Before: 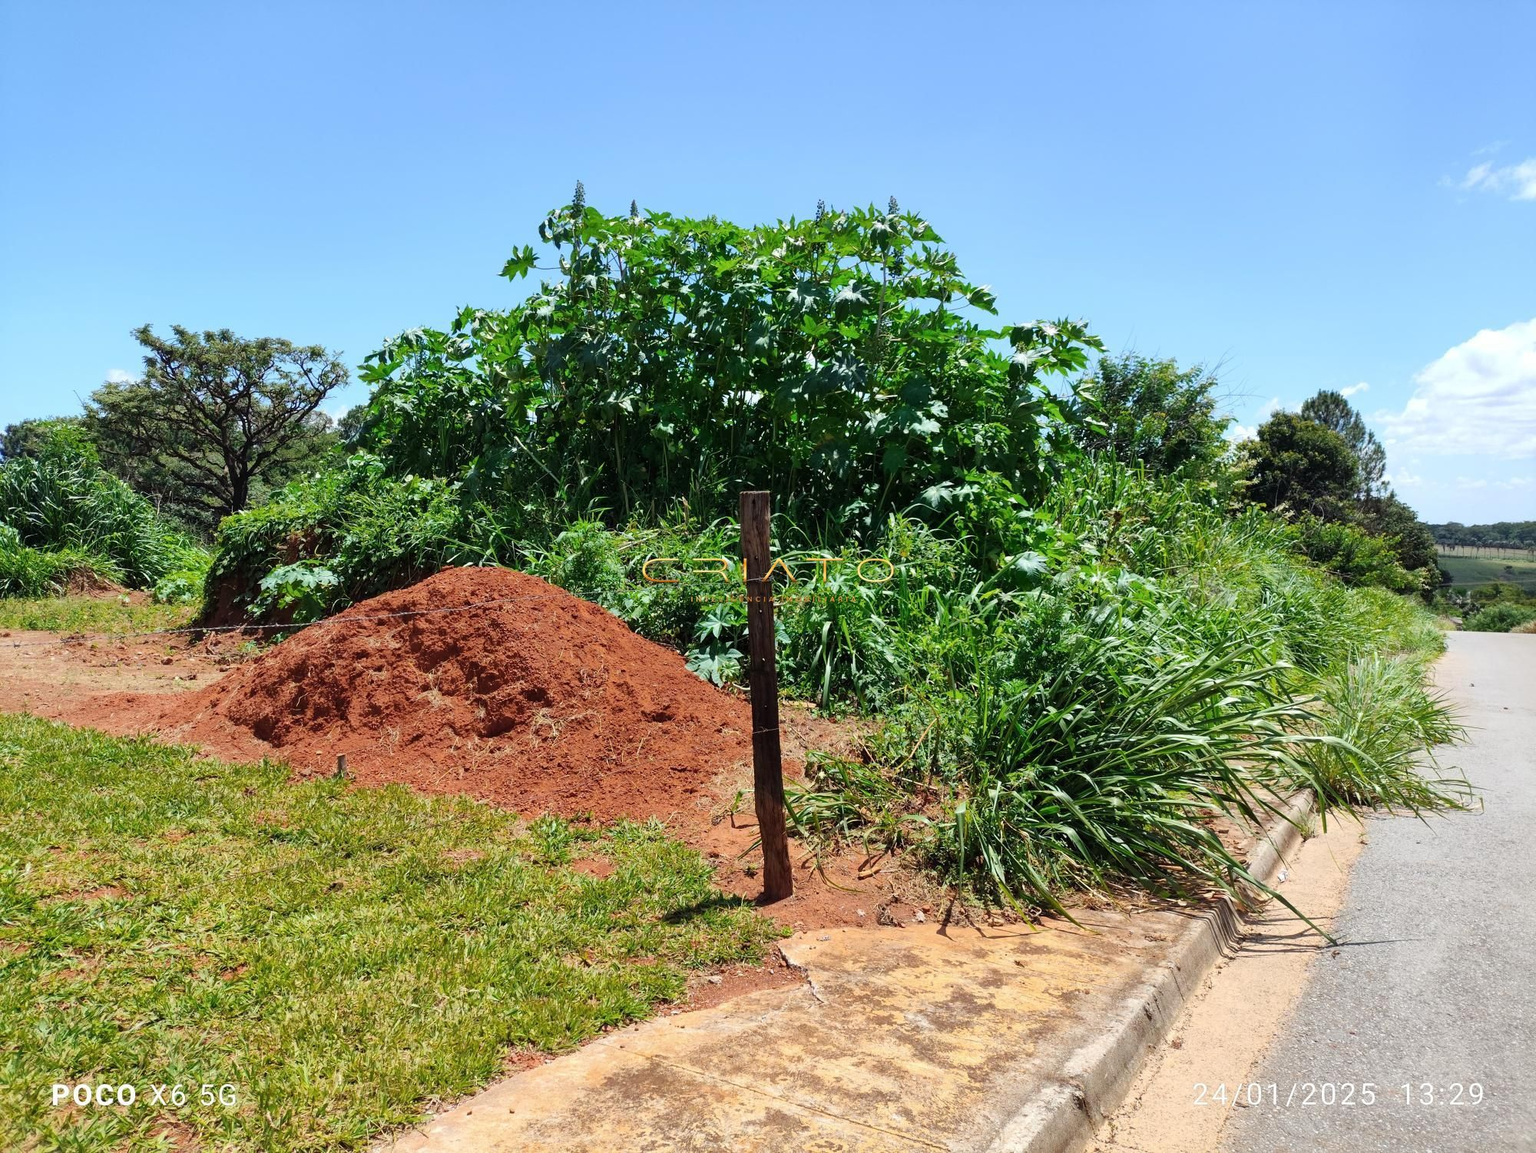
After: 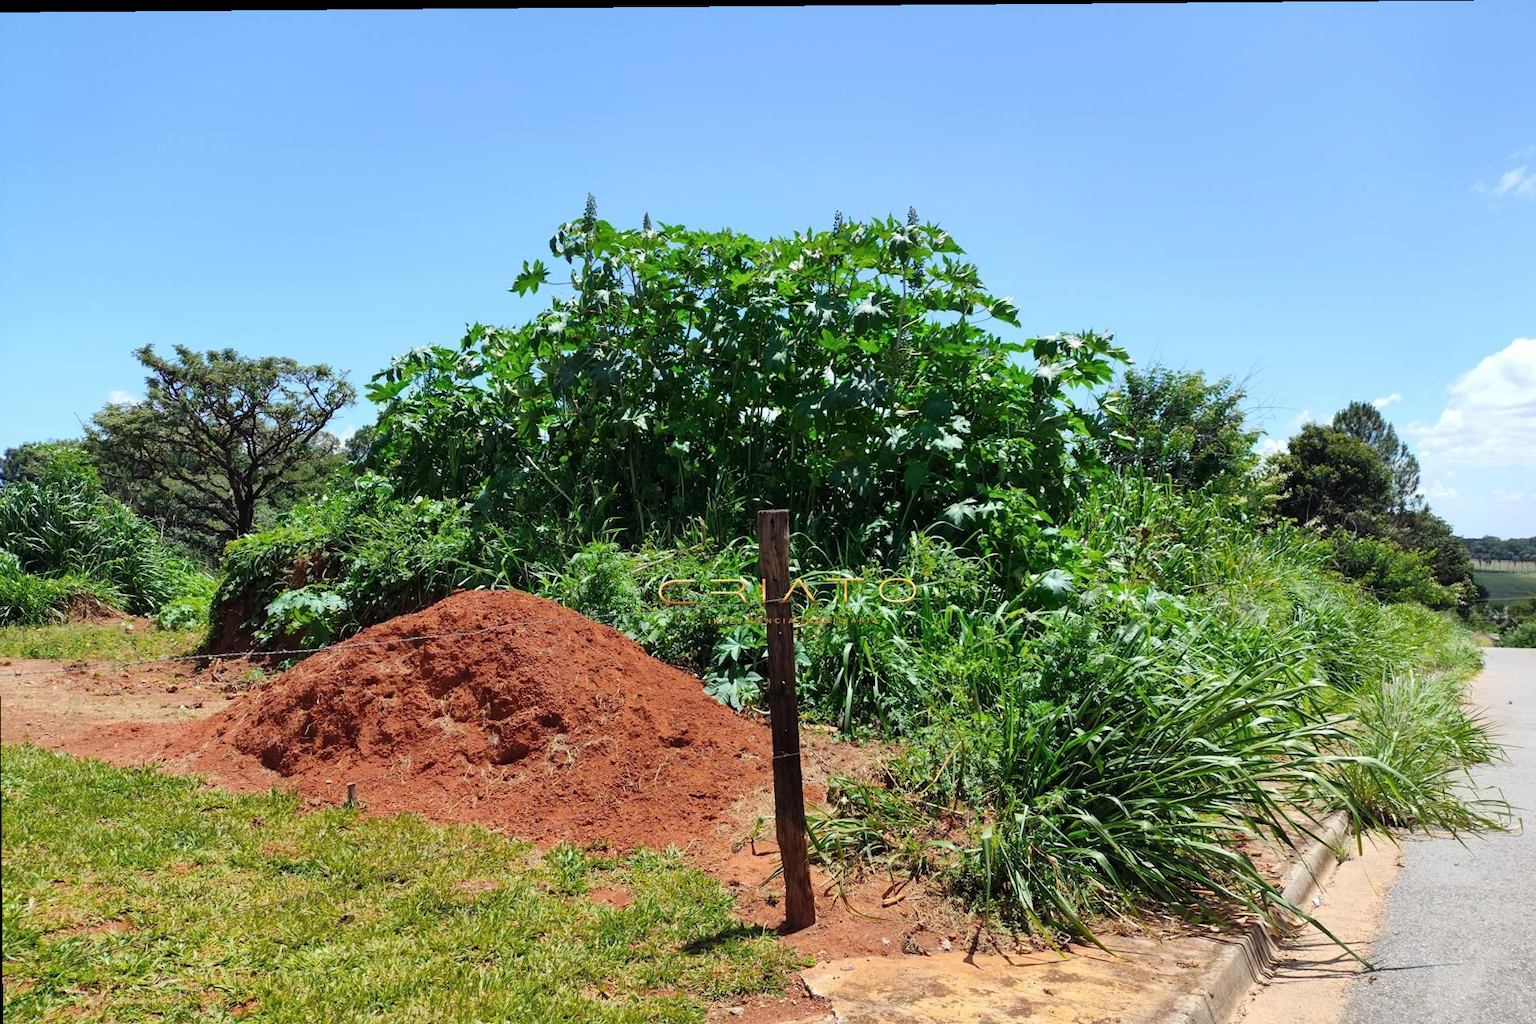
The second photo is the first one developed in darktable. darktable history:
crop and rotate: angle 0.472°, left 0.316%, right 2.73%, bottom 14.22%
